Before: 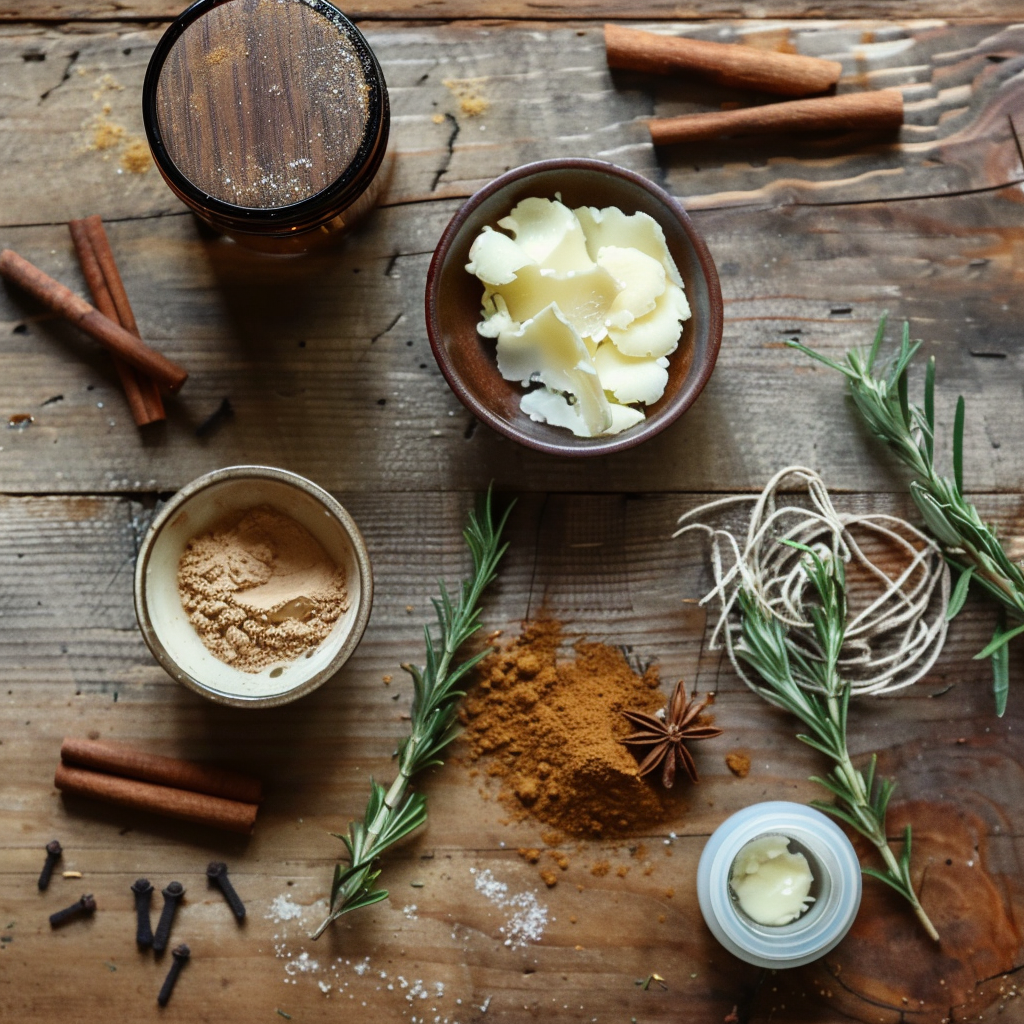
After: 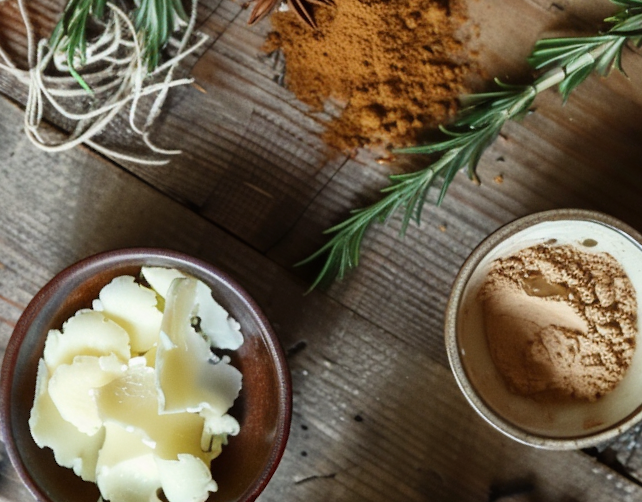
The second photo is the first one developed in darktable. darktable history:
crop and rotate: angle 148.46°, left 9.089%, top 15.61%, right 4.563%, bottom 16.96%
shadows and highlights: shadows 19.75, highlights -83.25, soften with gaussian
